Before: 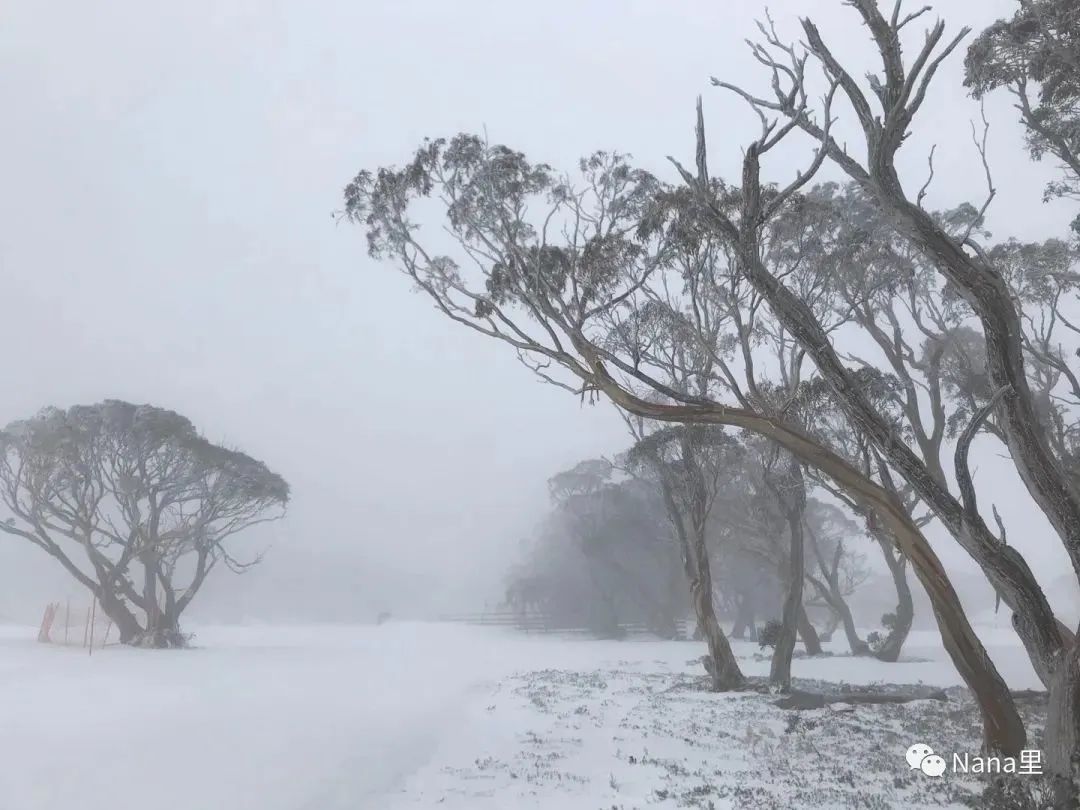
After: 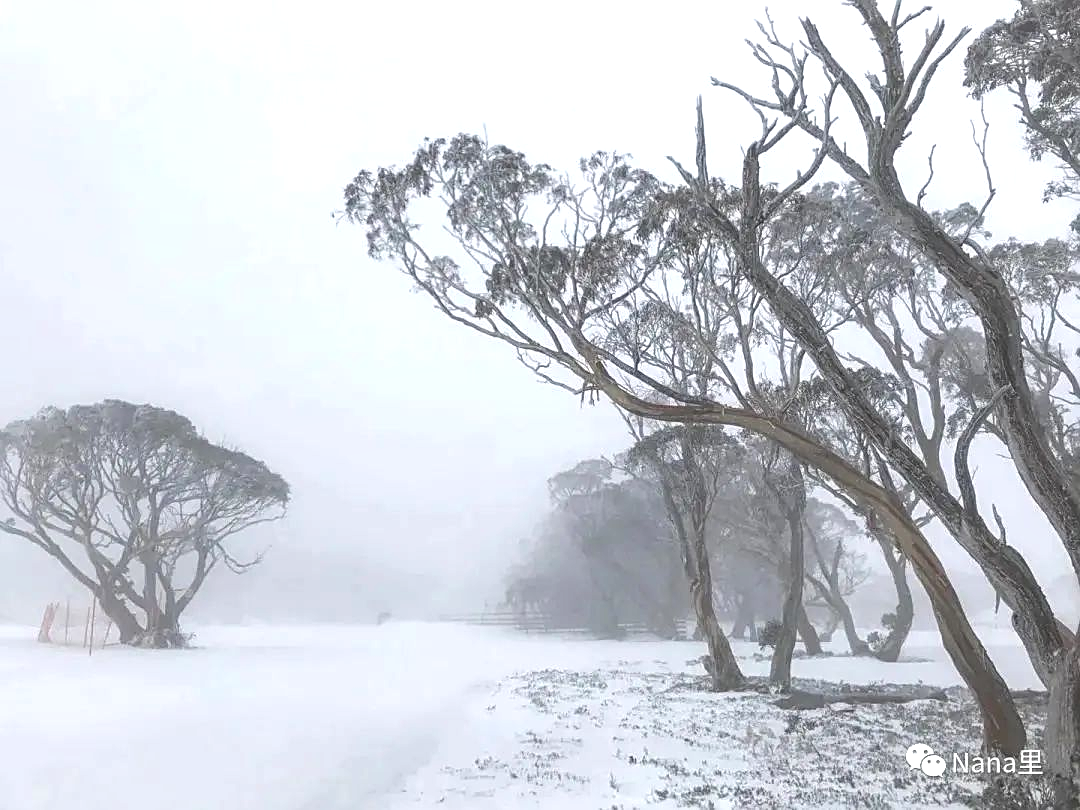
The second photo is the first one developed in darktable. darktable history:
sharpen: on, module defaults
exposure: black level correction 0.001, exposure 0.5 EV, compensate exposure bias true, compensate highlight preservation false
local contrast: on, module defaults
